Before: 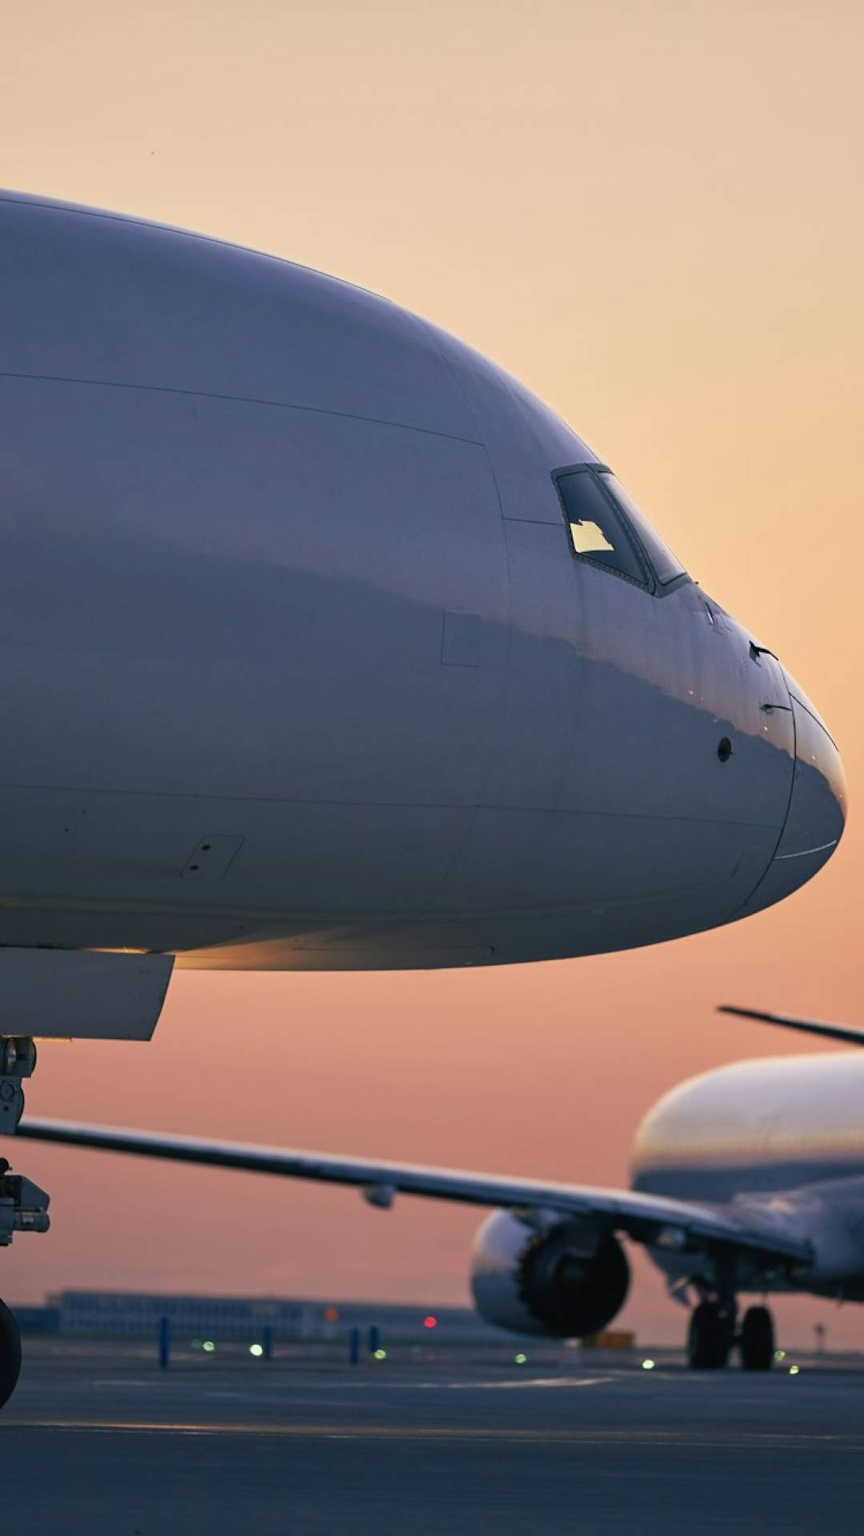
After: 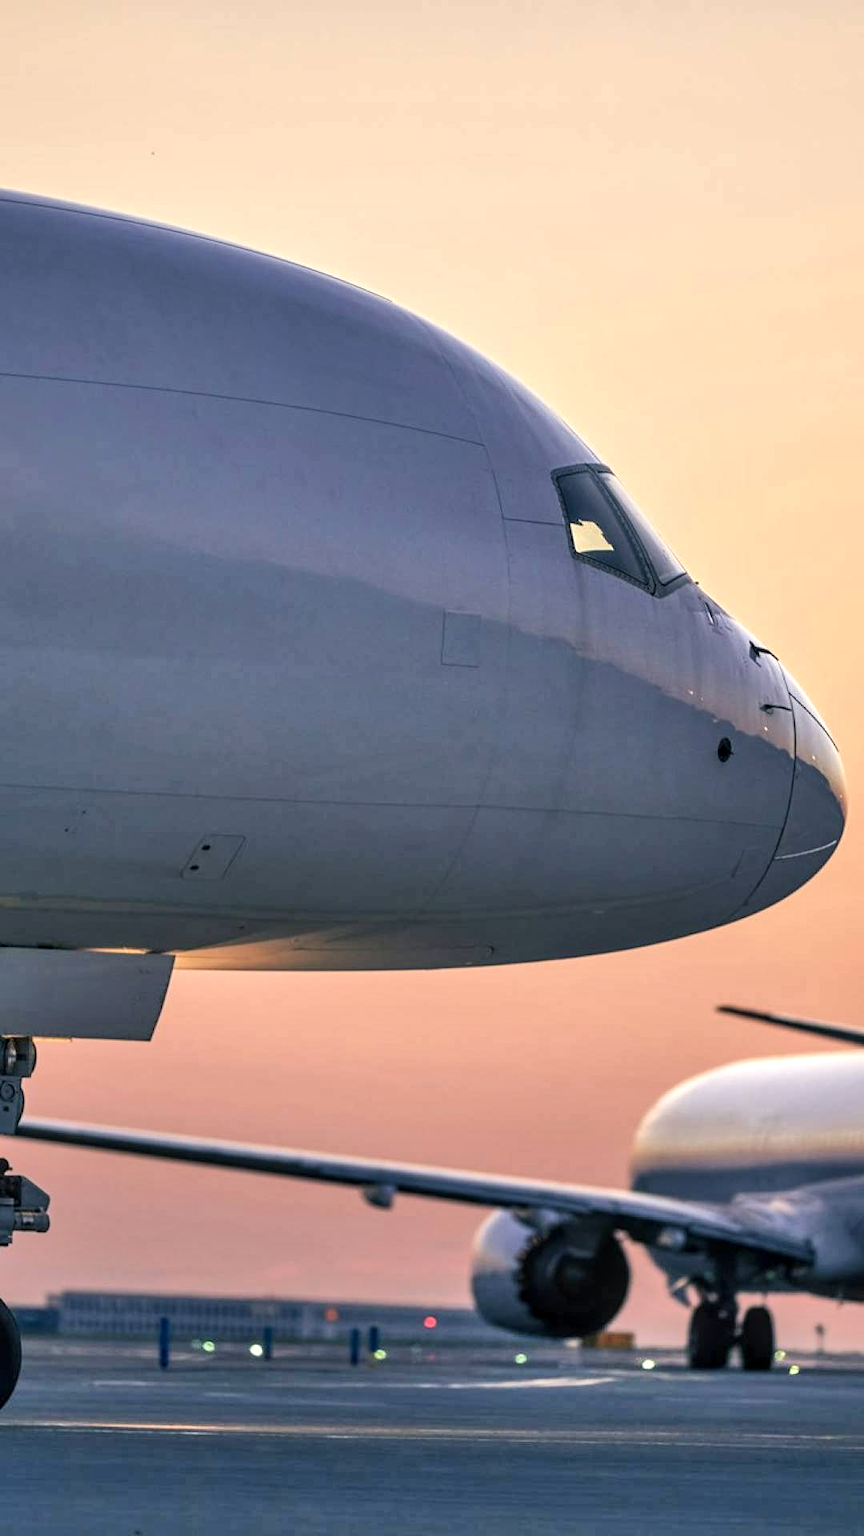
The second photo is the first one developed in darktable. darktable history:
exposure: compensate highlight preservation false
shadows and highlights: radius 110.86, shadows 51.09, white point adjustment 9.16, highlights -4.17, highlights color adjustment 32.2%, soften with gaussian
local contrast: highlights 61%, detail 143%, midtone range 0.428
